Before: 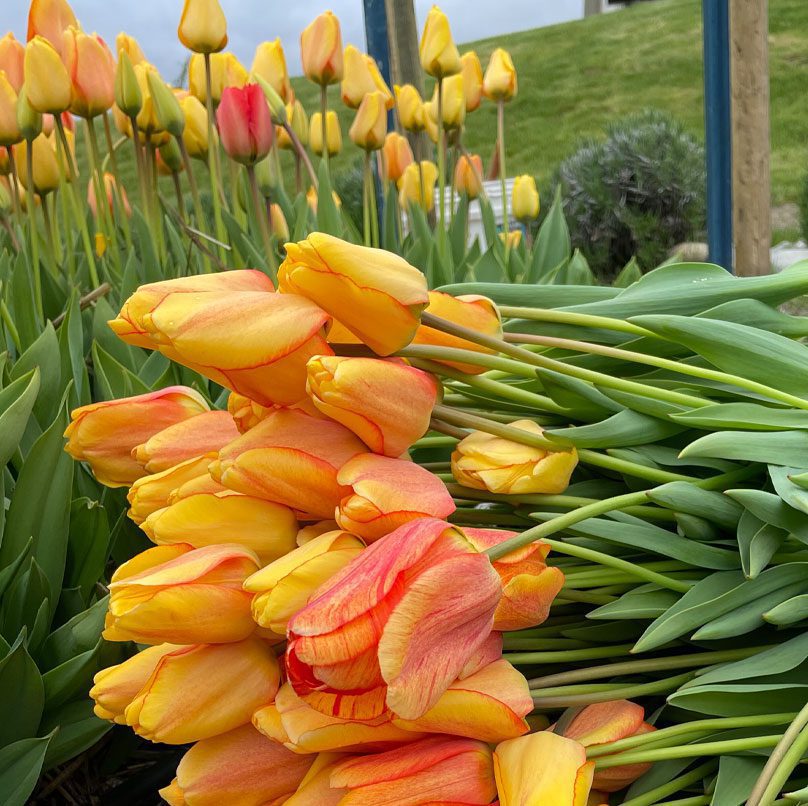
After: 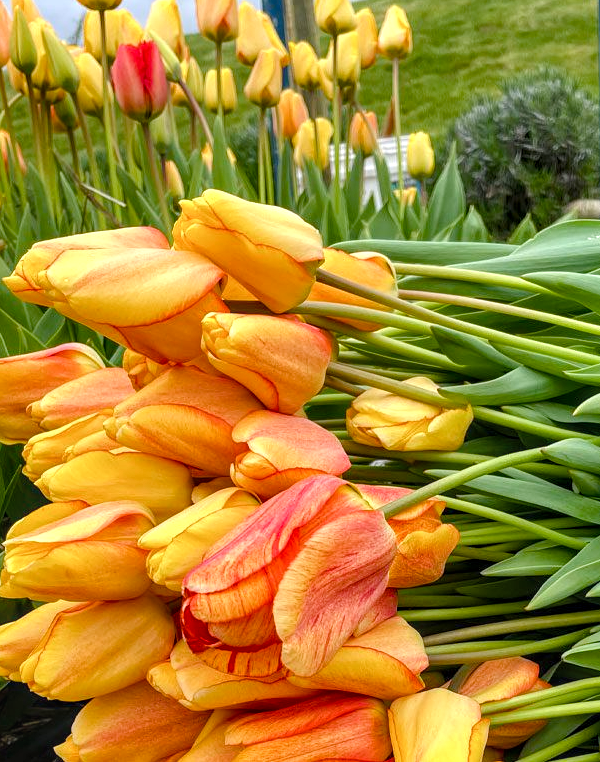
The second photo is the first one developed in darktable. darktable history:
color balance rgb: highlights gain › chroma 0.117%, highlights gain › hue 332.88°, perceptual saturation grading › global saturation 20%, perceptual saturation grading › highlights -25.838%, perceptual saturation grading › shadows 50.147%
local contrast: on, module defaults
crop and rotate: left 13.109%, top 5.389%, right 12.608%
shadows and highlights: radius 111.87, shadows 51.48, white point adjustment 9.14, highlights -4.69, soften with gaussian
